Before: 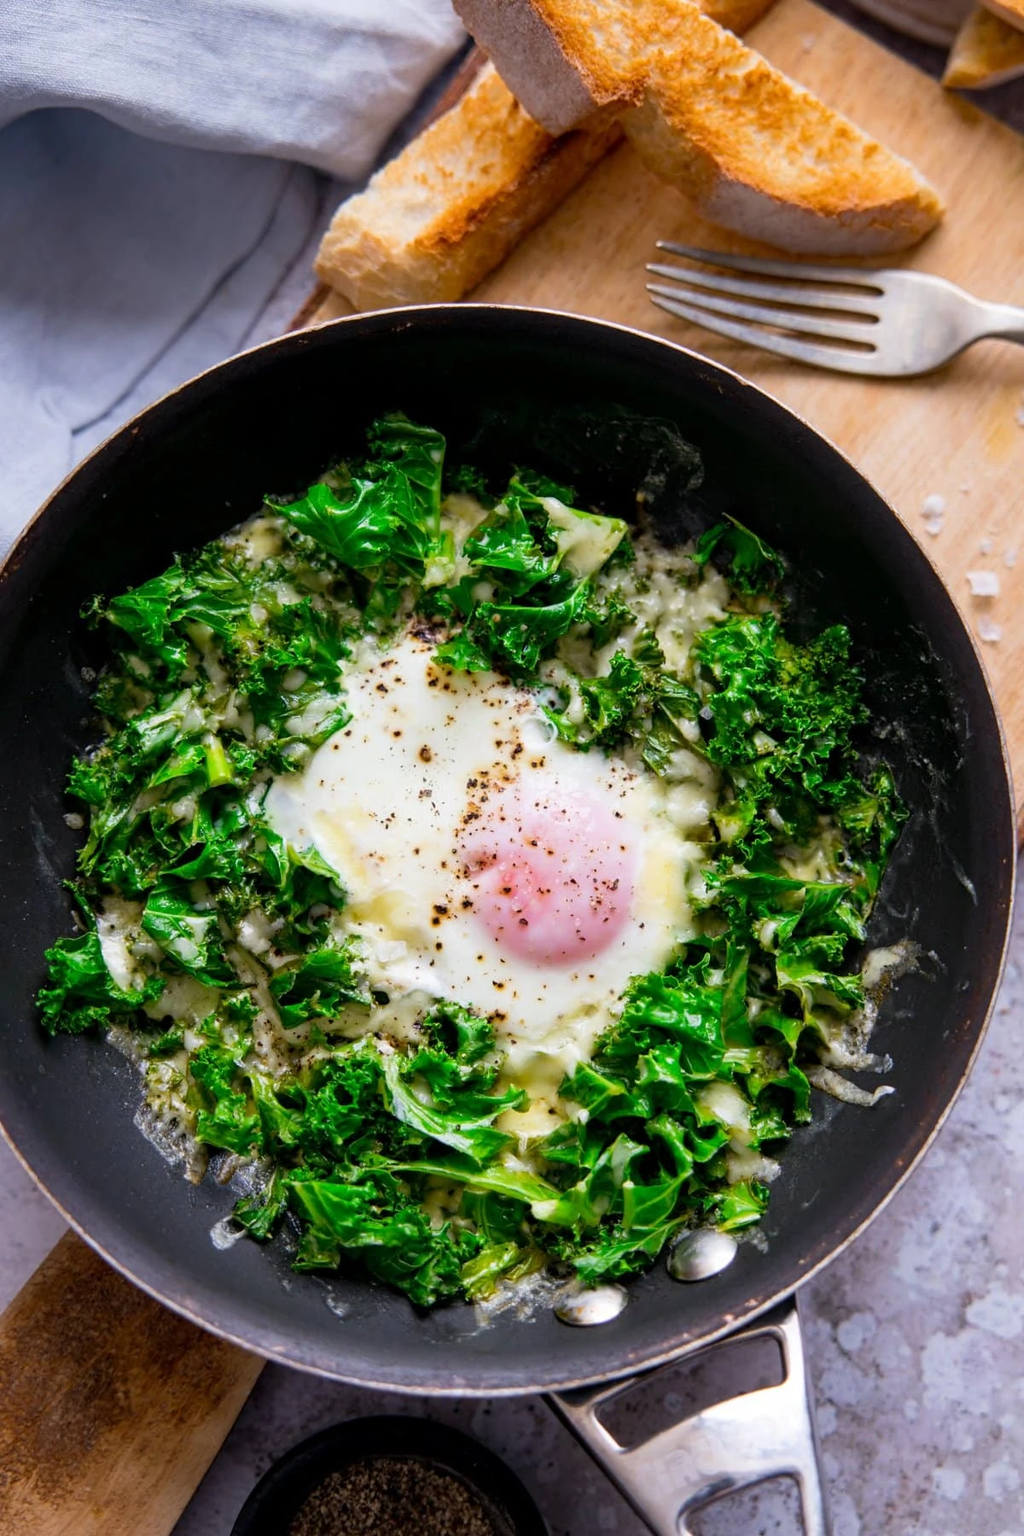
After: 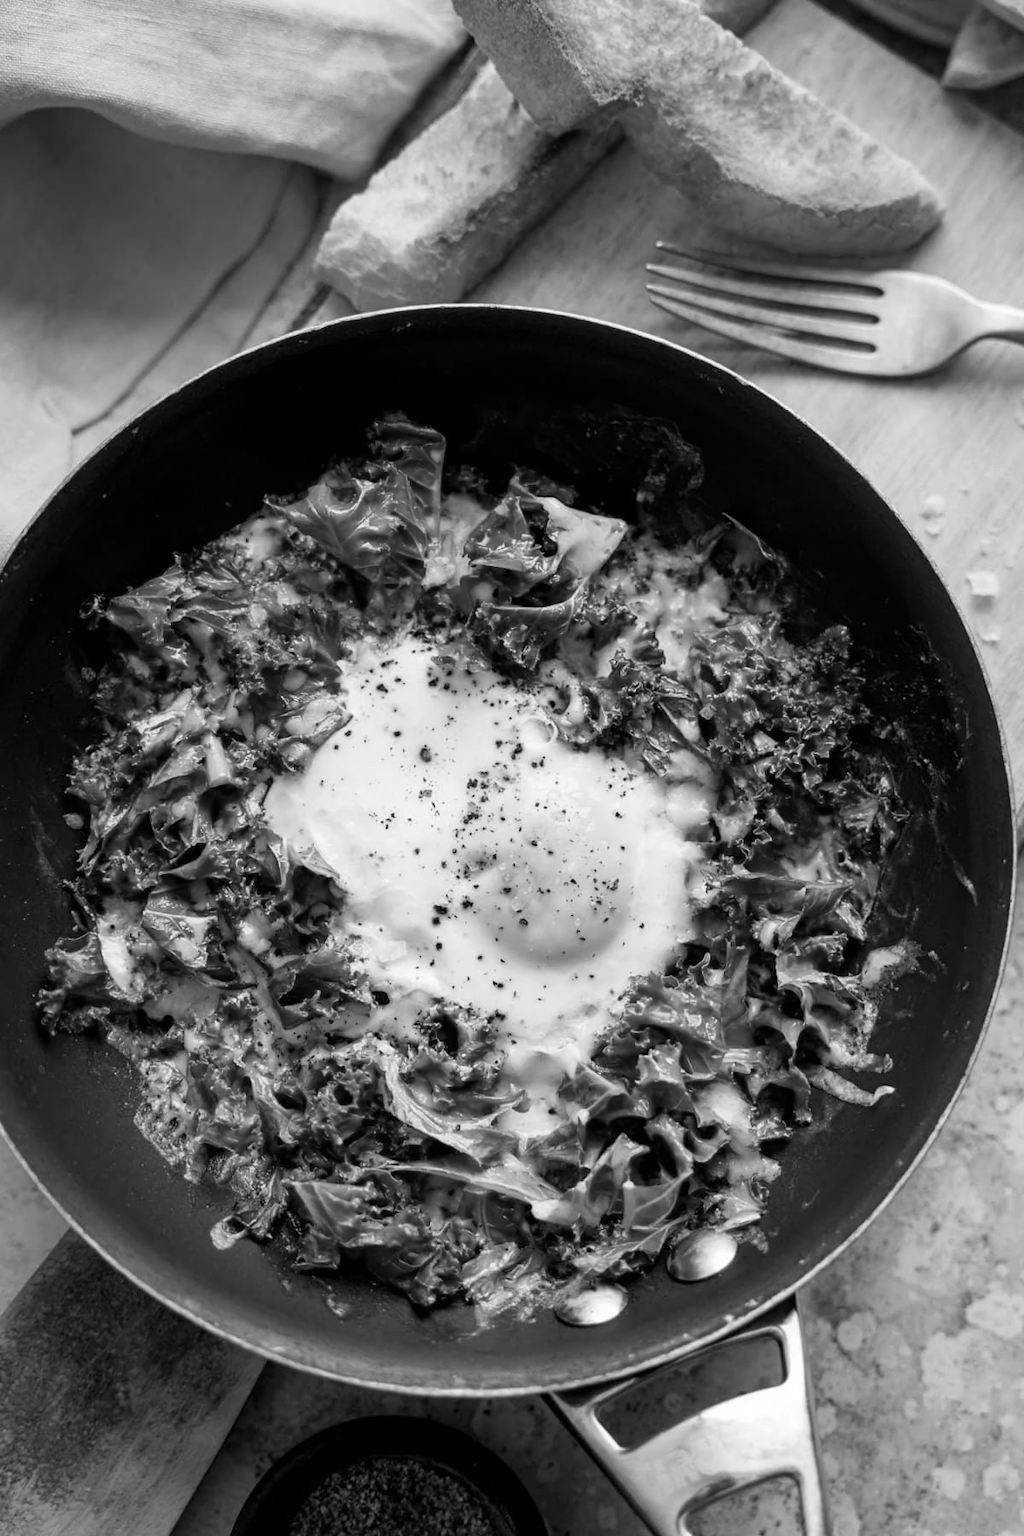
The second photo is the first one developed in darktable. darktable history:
monochrome: on, module defaults
contrast brightness saturation: contrast 0.07
